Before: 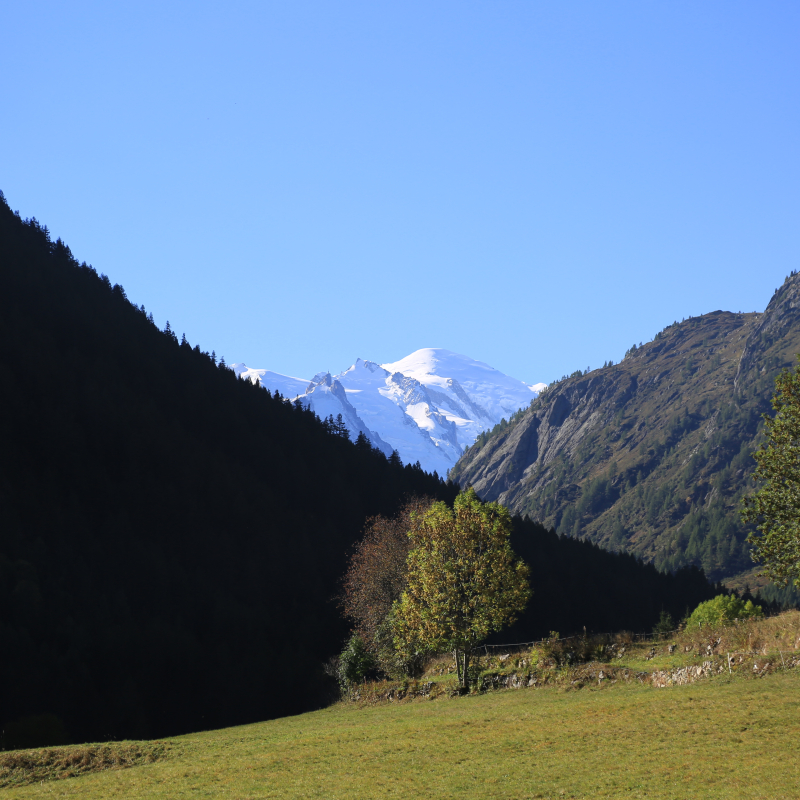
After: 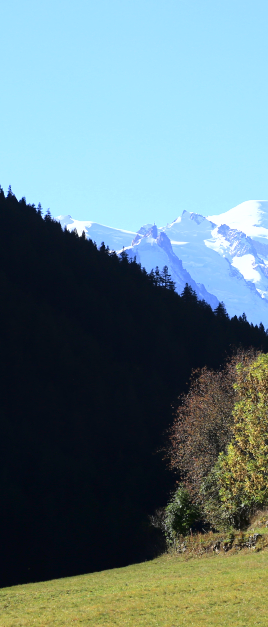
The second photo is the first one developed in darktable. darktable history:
exposure: exposure 0.74 EV, compensate highlight preservation false
fill light: exposure -2 EV, width 8.6
white balance: red 0.976, blue 1.04
crop and rotate: left 21.77%, top 18.528%, right 44.676%, bottom 2.997%
color balance rgb: contrast -10%
